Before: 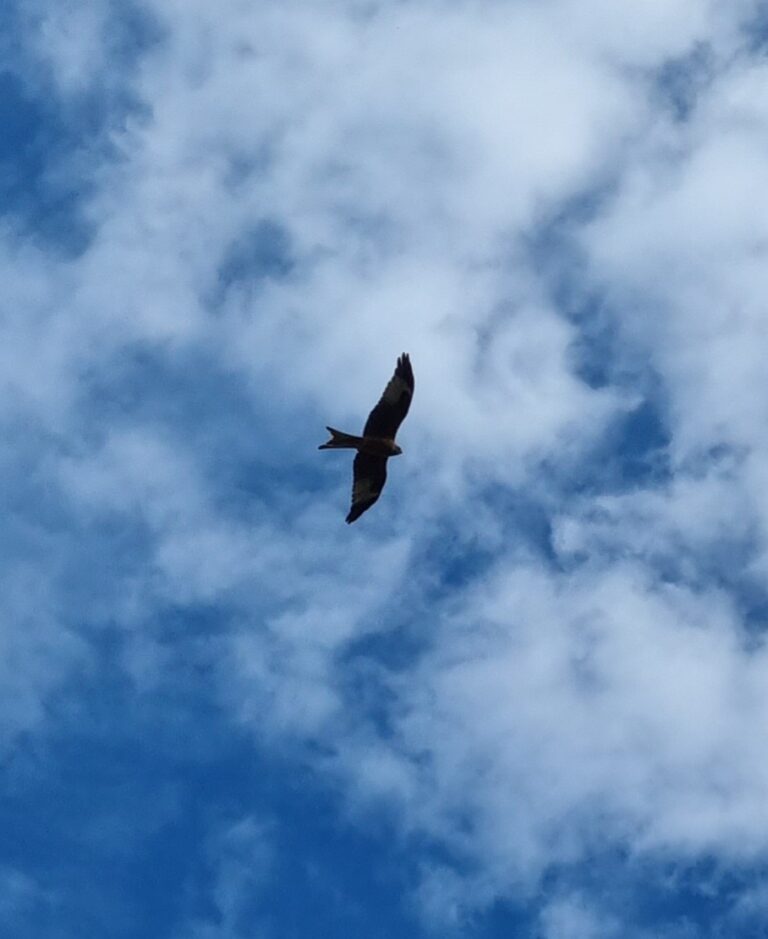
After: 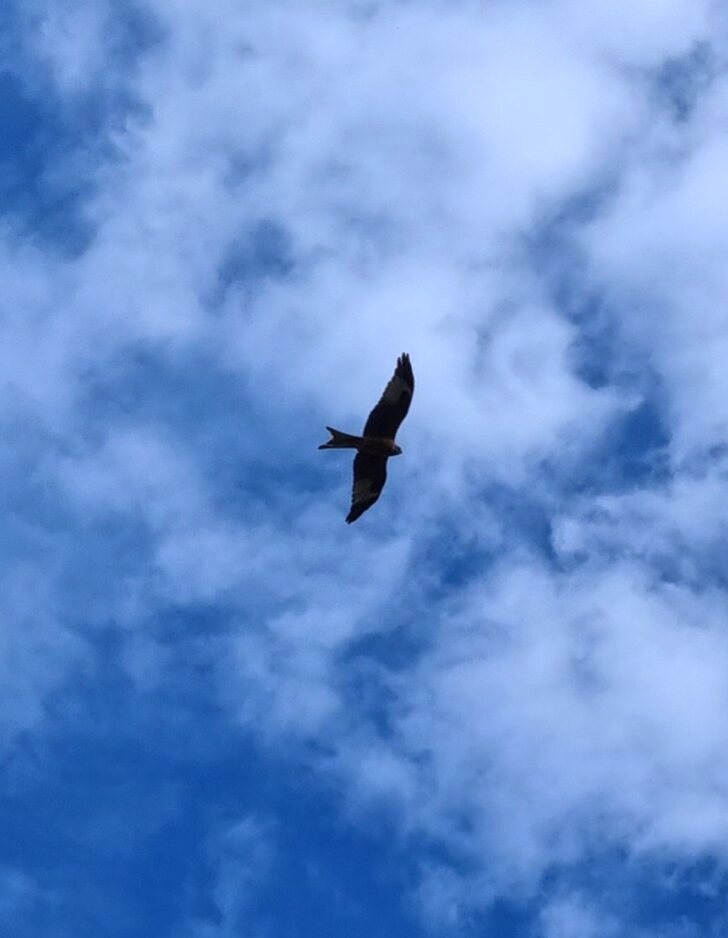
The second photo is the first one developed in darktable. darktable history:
white balance: red 0.967, blue 1.119, emerald 0.756
crop and rotate: right 5.167%
